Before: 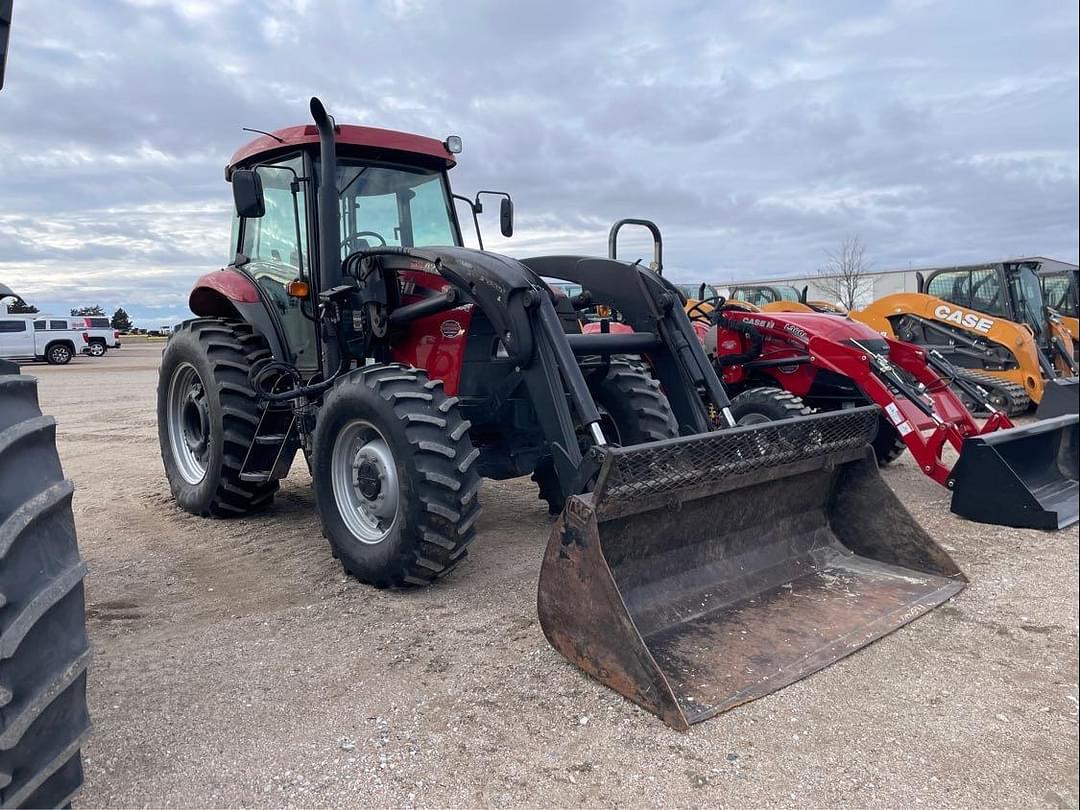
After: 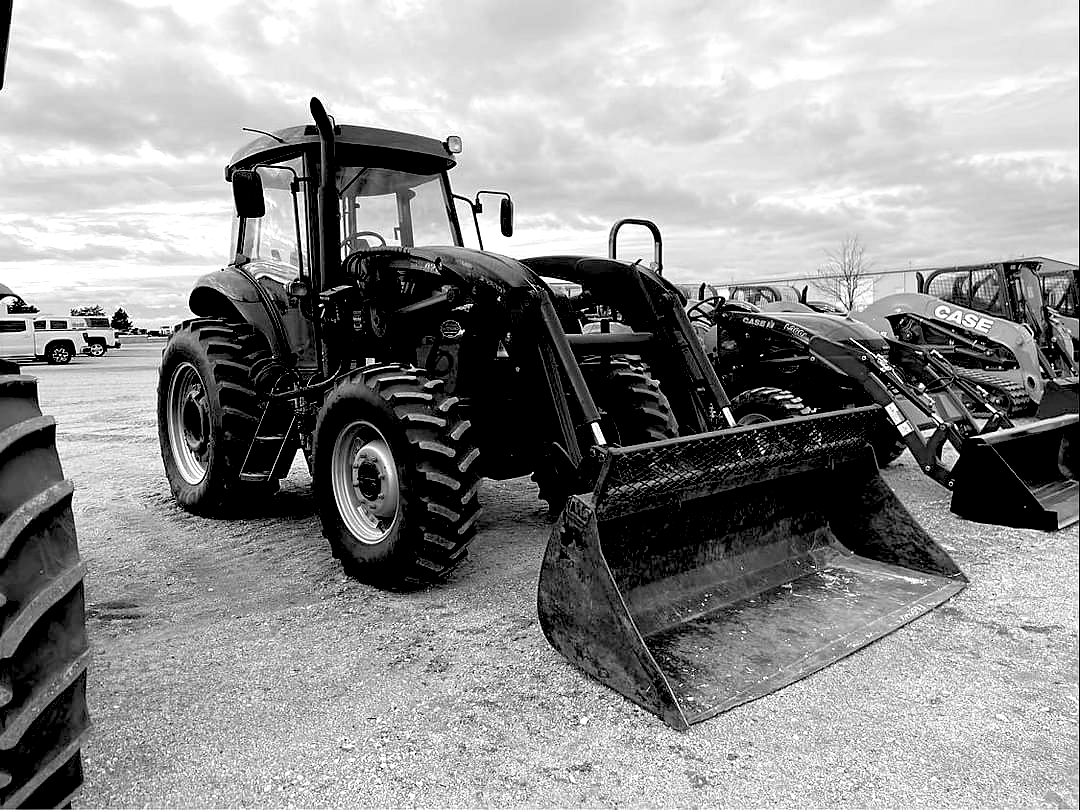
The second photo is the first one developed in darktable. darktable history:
sharpen: radius 1.458, amount 0.398, threshold 1.271
monochrome: a 32, b 64, size 2.3, highlights 1
exposure: black level correction 0.04, exposure 0.5 EV, compensate highlight preservation false
tone equalizer: on, module defaults
